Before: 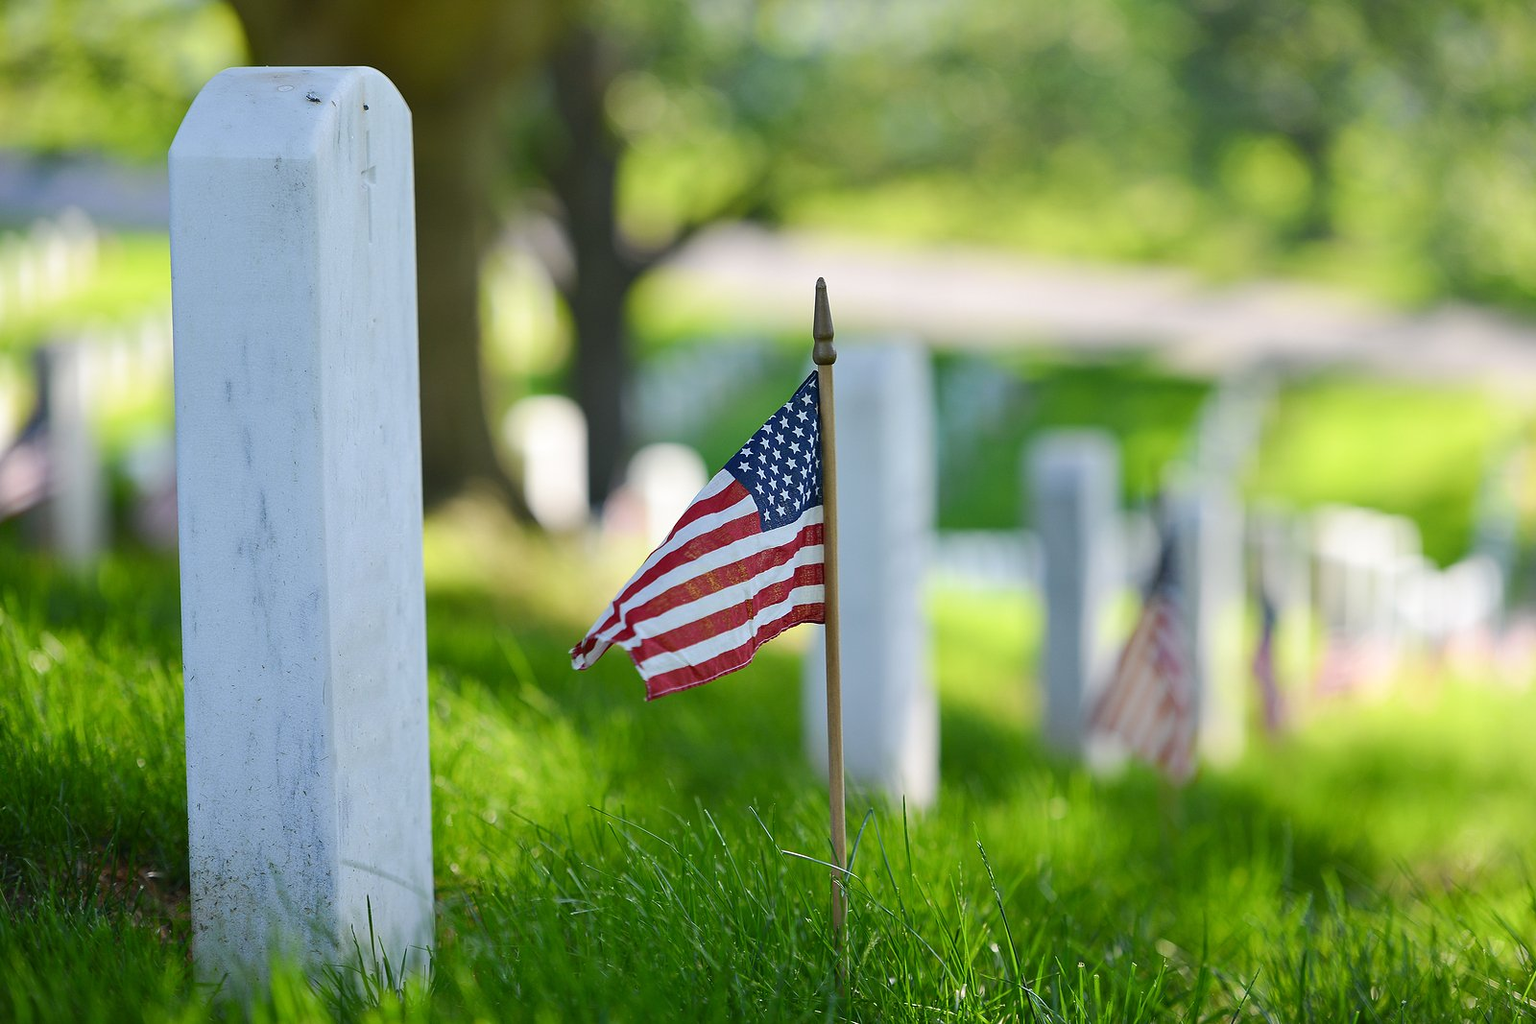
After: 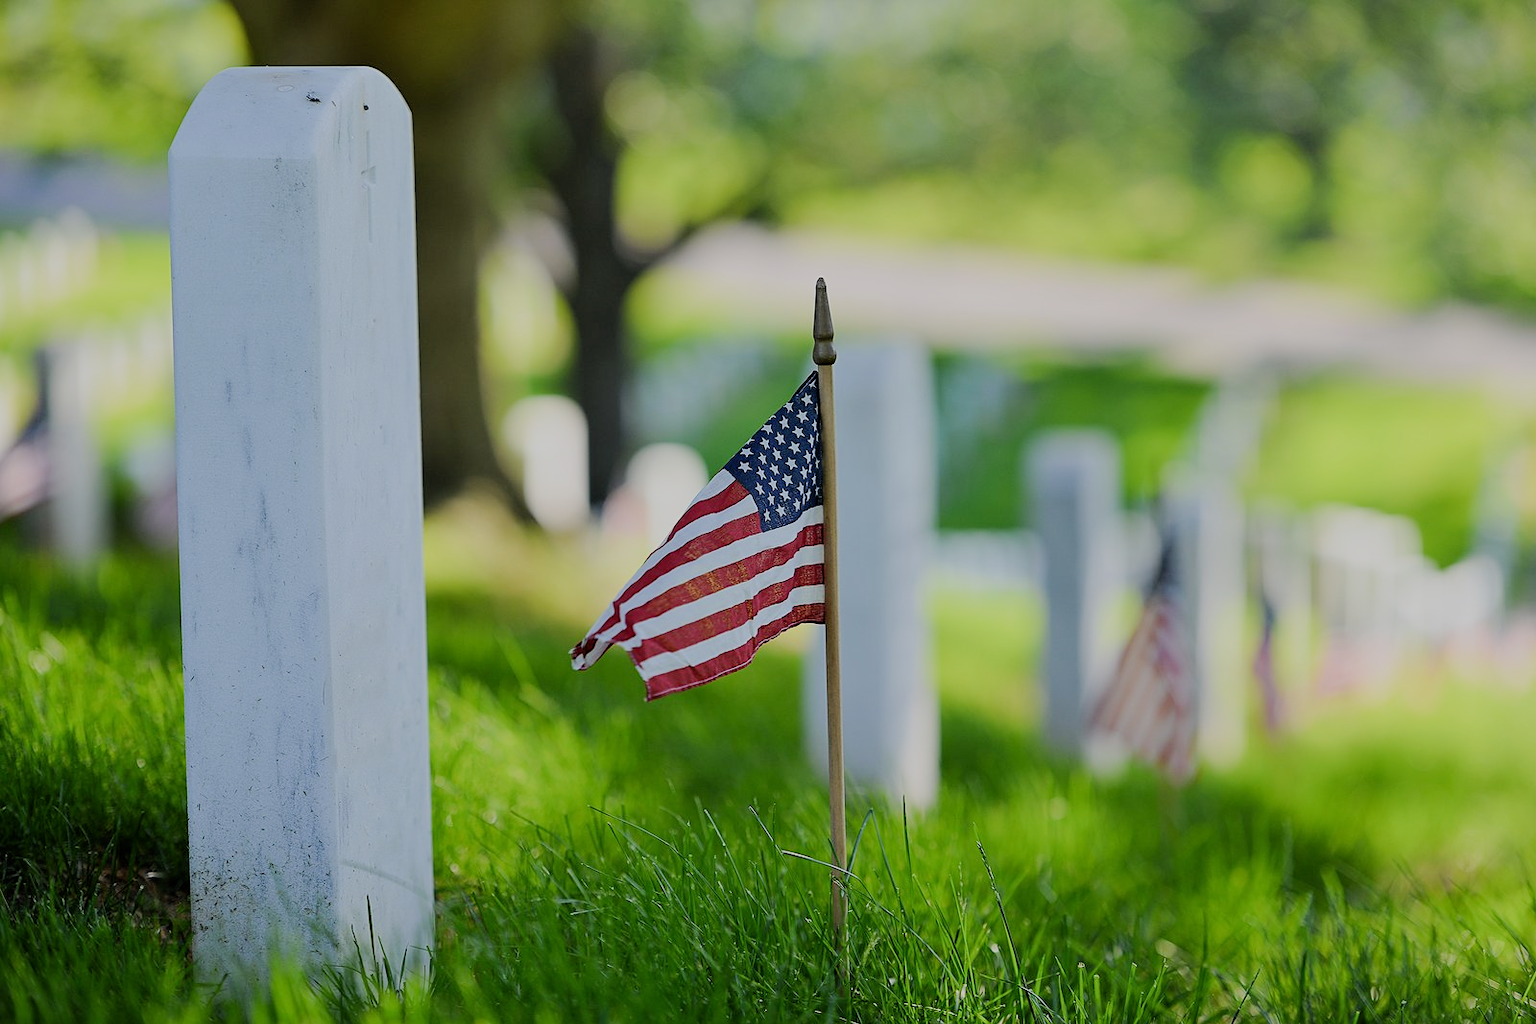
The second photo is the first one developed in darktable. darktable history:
filmic rgb: black relative exposure -6.05 EV, white relative exposure 6.97 EV, hardness 2.28
sharpen: amount 0.204
